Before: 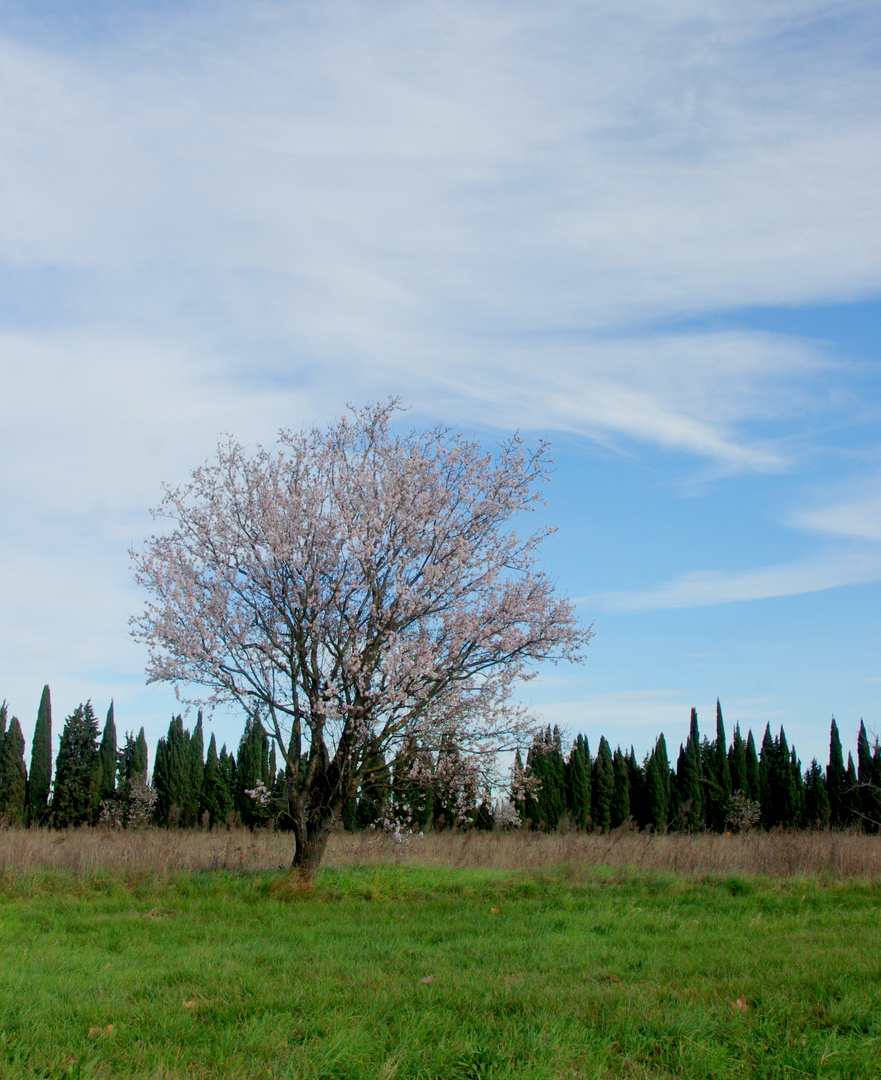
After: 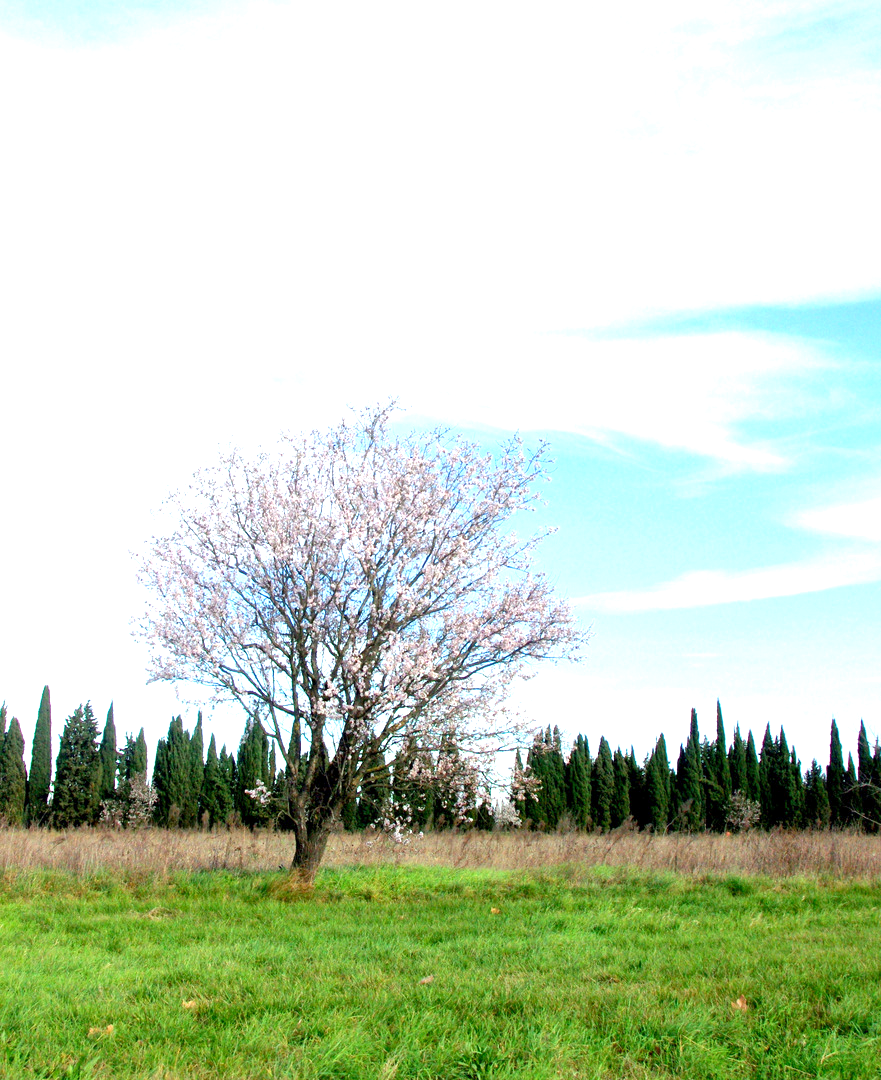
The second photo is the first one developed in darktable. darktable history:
local contrast: mode bilateral grid, contrast 20, coarseness 50, detail 130%, midtone range 0.2
exposure: black level correction 0, exposure 1.45 EV, compensate exposure bias true, compensate highlight preservation false
